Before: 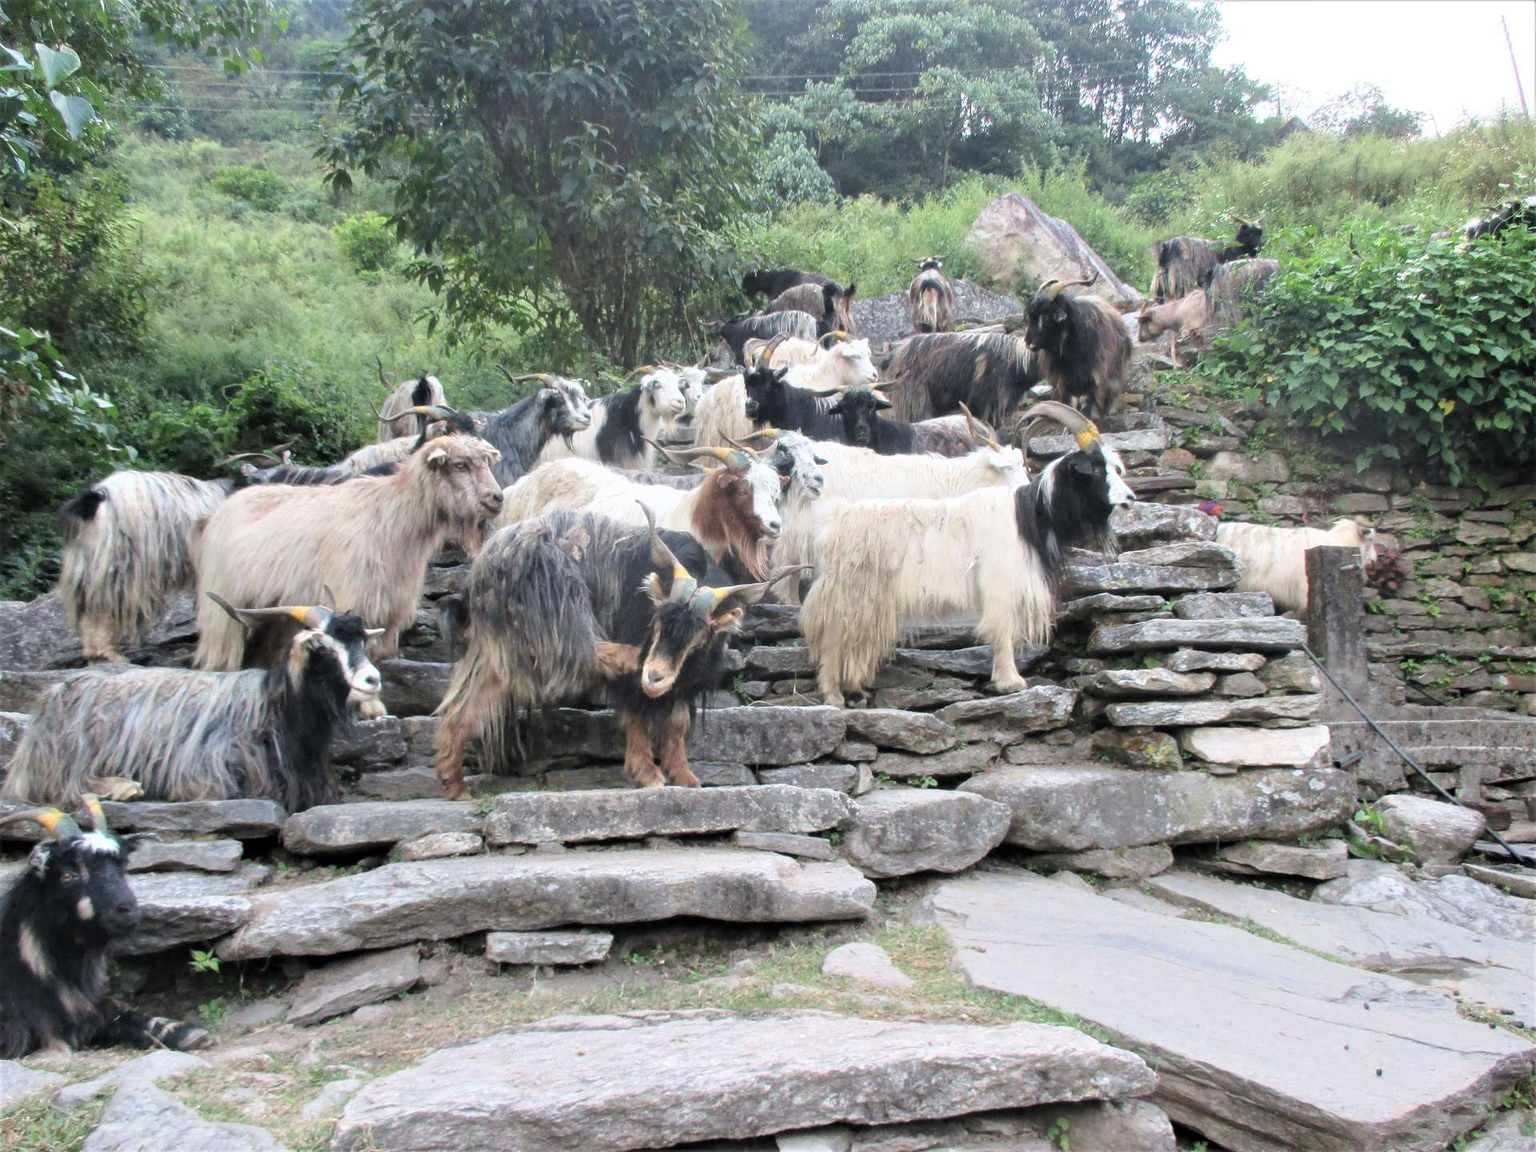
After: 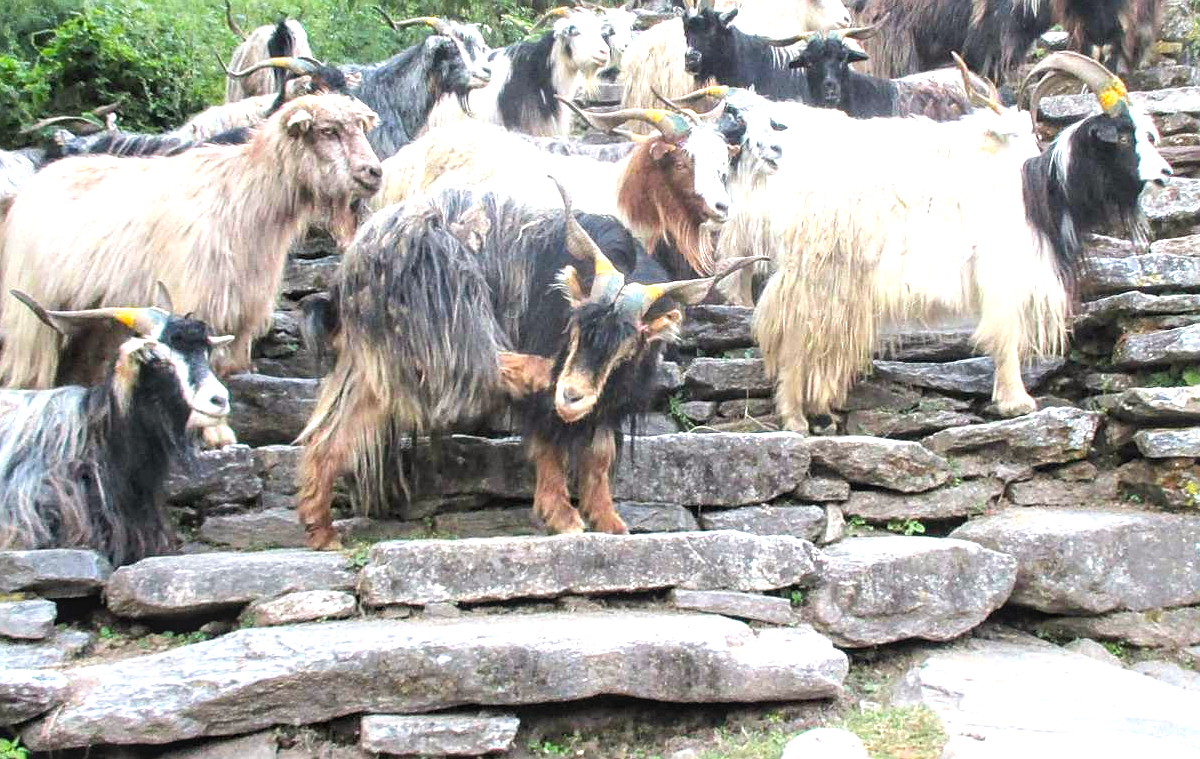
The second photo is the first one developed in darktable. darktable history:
sharpen: on, module defaults
local contrast: detail 115%
color balance rgb: power › chroma 0.265%, power › hue 60.85°, perceptual saturation grading › global saturation 32.996%
crop: left 12.896%, top 31.308%, right 24.564%, bottom 15.969%
exposure: black level correction 0, exposure 0.693 EV, compensate highlight preservation false
